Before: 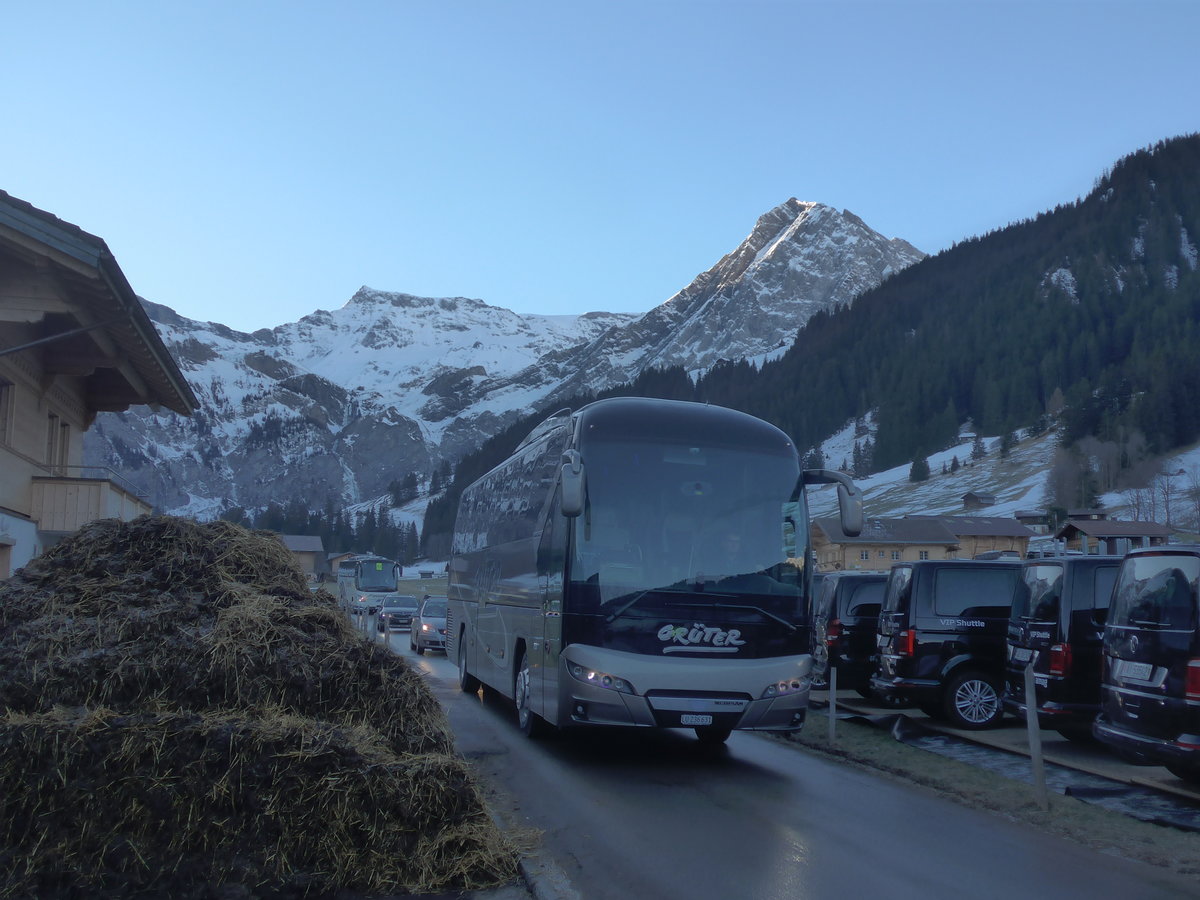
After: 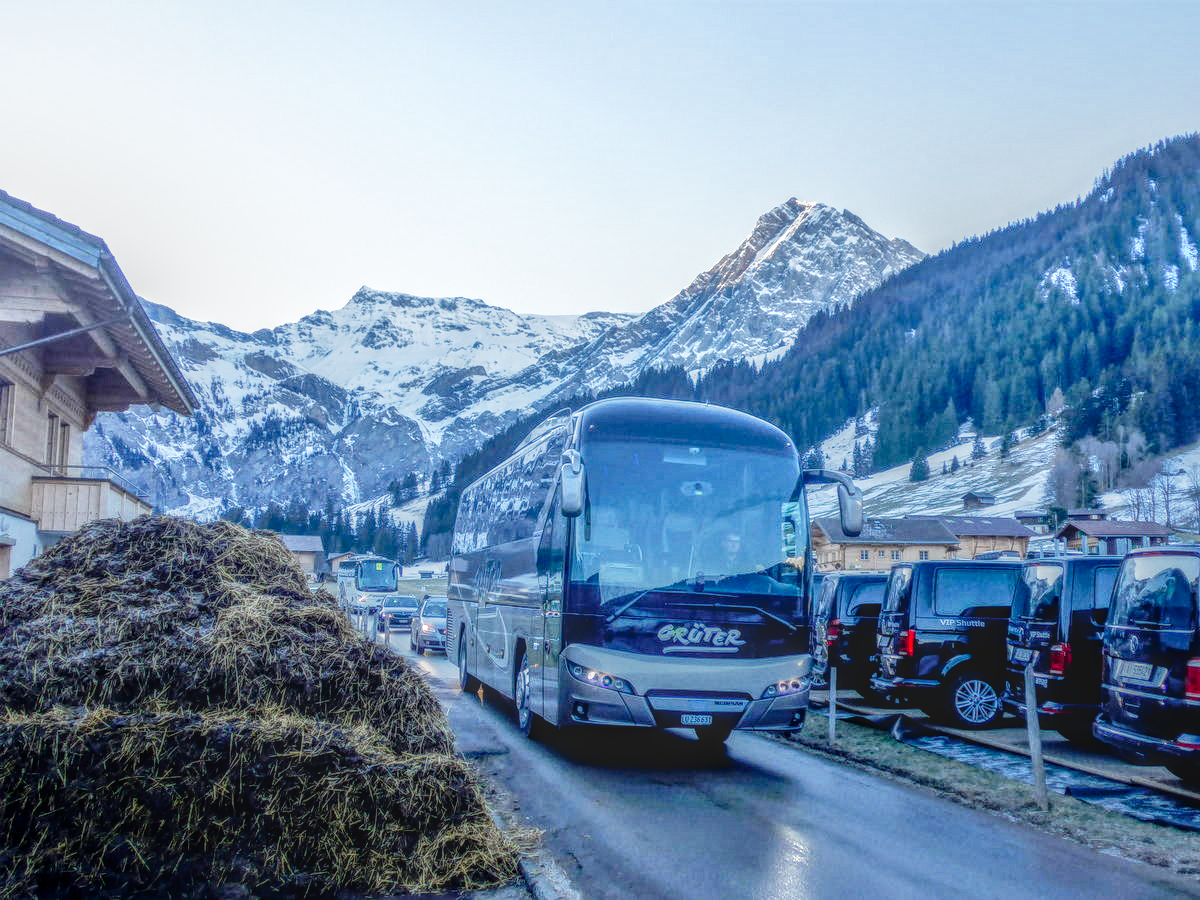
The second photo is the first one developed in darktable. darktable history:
tone equalizer: -7 EV 0.15 EV, -6 EV 0.6 EV, -5 EV 1.15 EV, -4 EV 1.33 EV, -3 EV 1.15 EV, -2 EV 0.6 EV, -1 EV 0.15 EV, mask exposure compensation -0.5 EV
contrast brightness saturation: contrast 0.12, brightness -0.12, saturation 0.2
filmic rgb: middle gray luminance 10%, black relative exposure -8.61 EV, white relative exposure 3.3 EV, threshold 6 EV, target black luminance 0%, hardness 5.2, latitude 44.69%, contrast 1.302, highlights saturation mix 5%, shadows ↔ highlights balance 24.64%, add noise in highlights 0, preserve chrominance no, color science v3 (2019), use custom middle-gray values true, iterations of high-quality reconstruction 0, contrast in highlights soft, enable highlight reconstruction true
local contrast: highlights 0%, shadows 0%, detail 200%, midtone range 0.25
